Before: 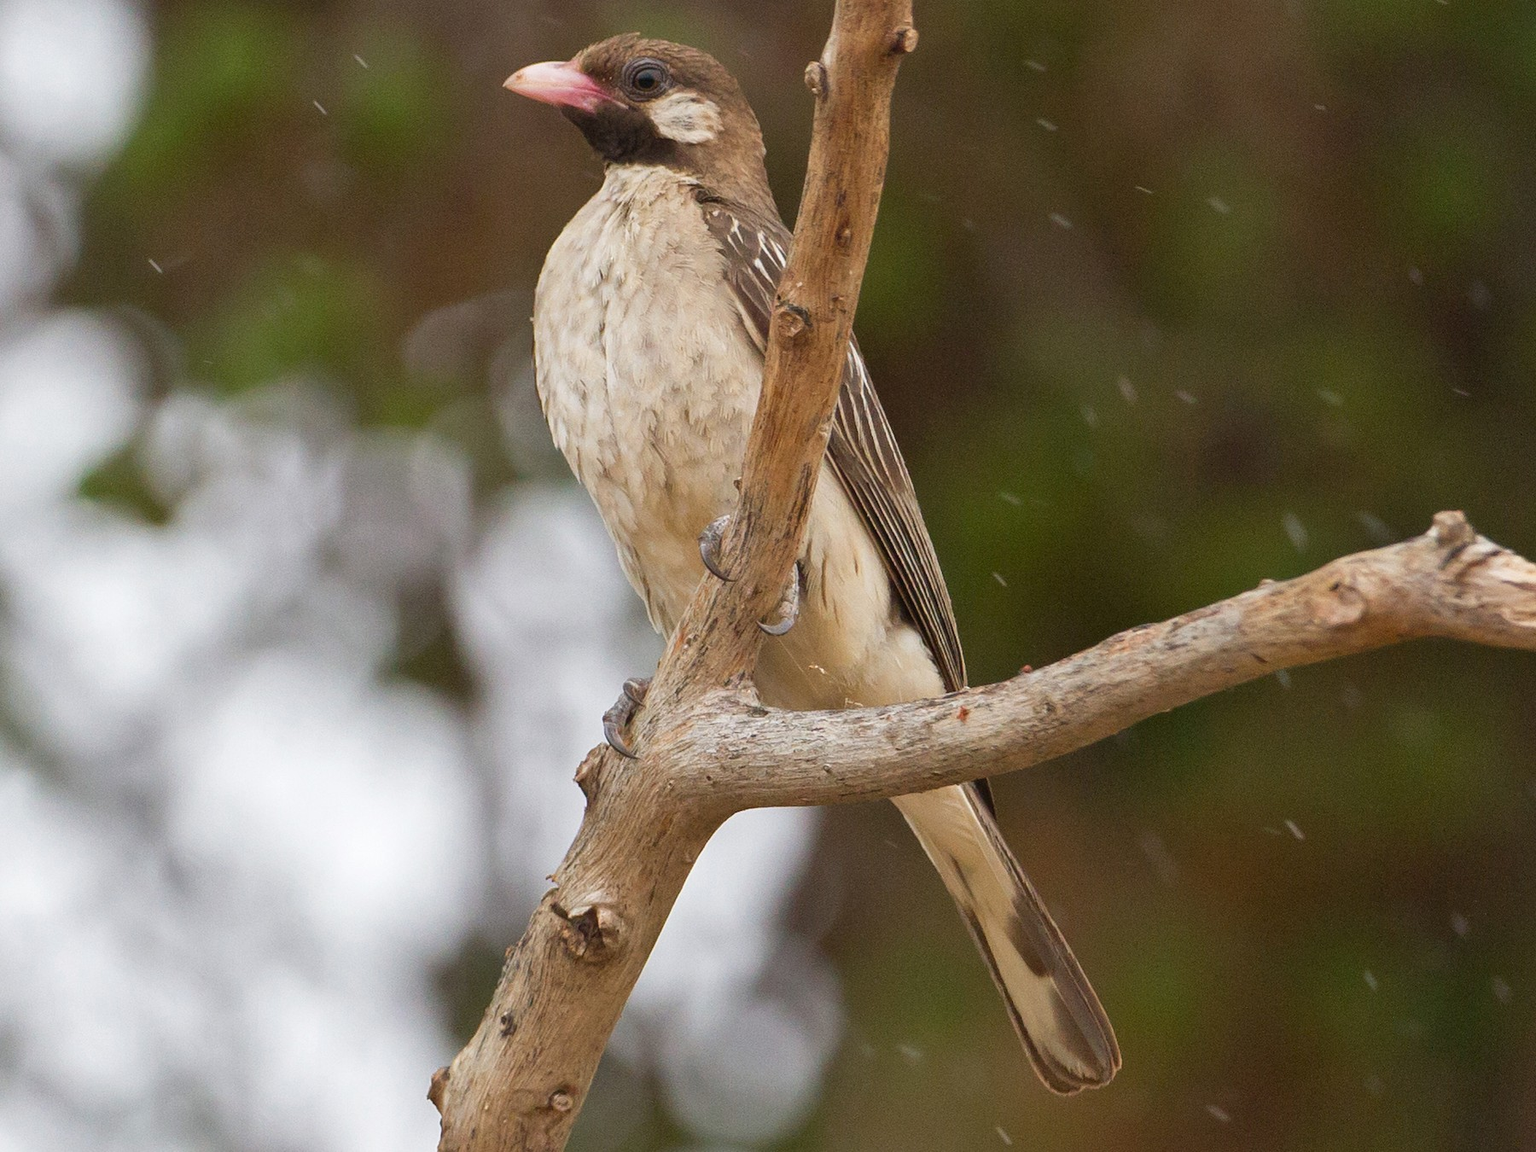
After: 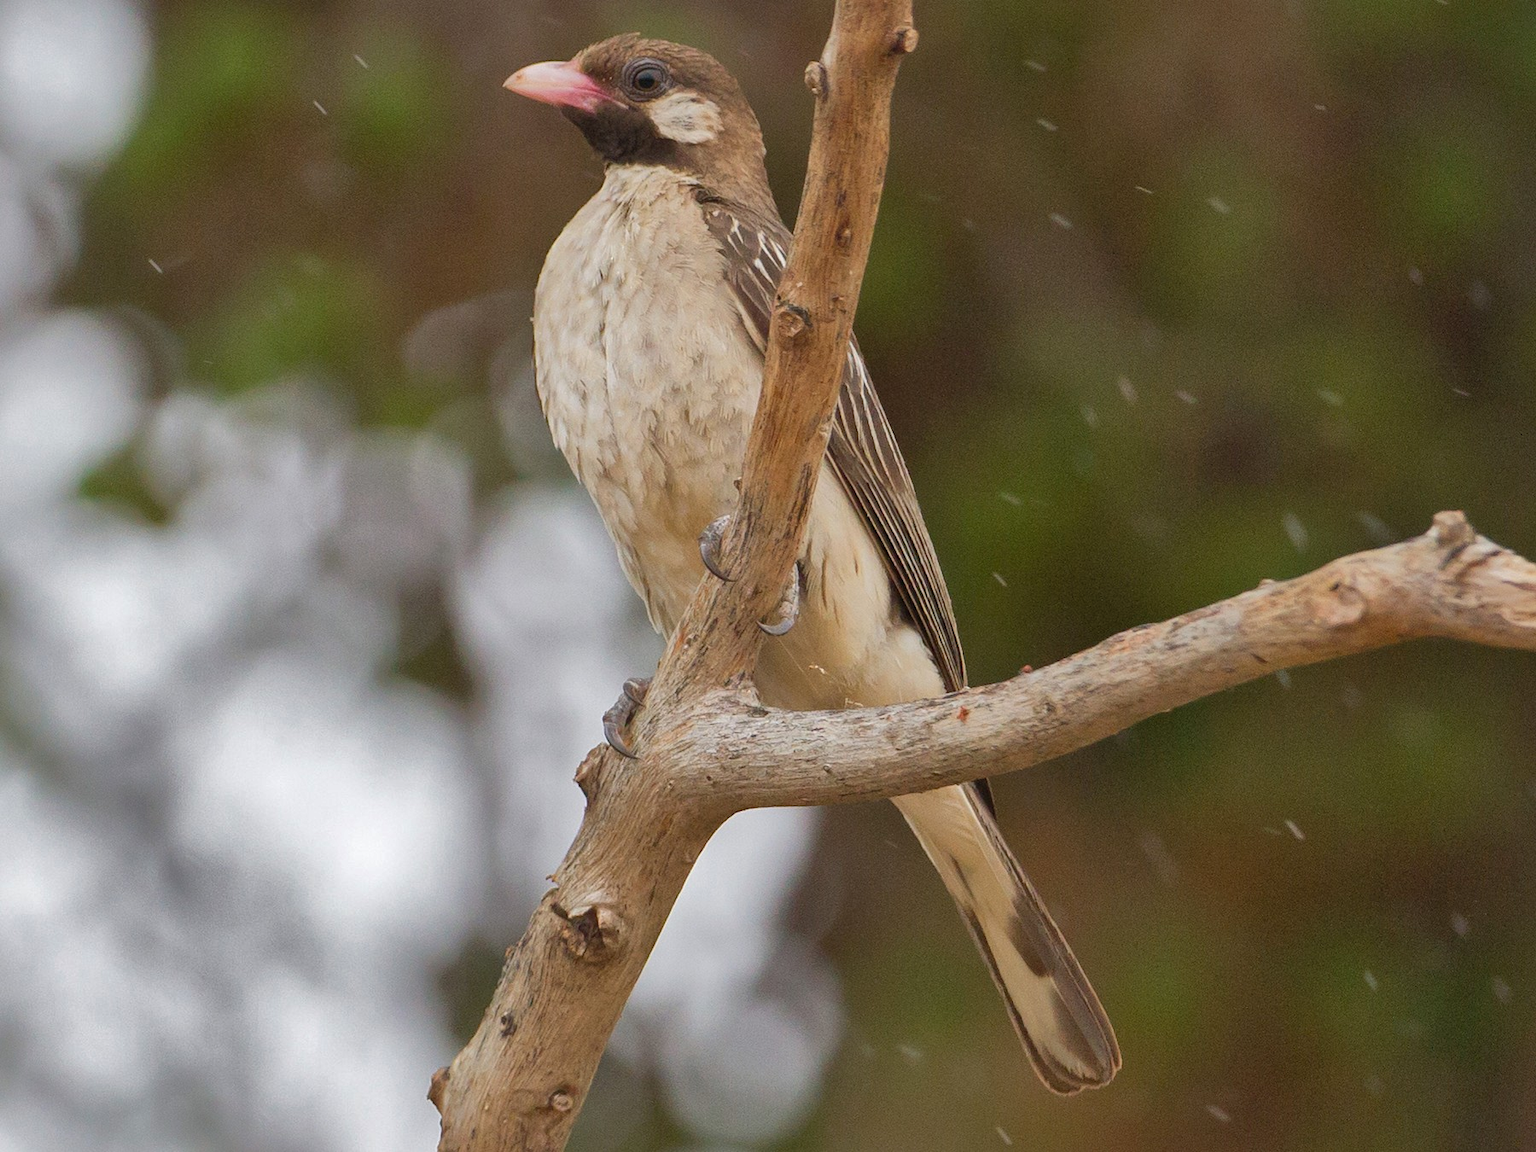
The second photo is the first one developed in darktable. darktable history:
shadows and highlights: shadows 39.71, highlights -59.67
